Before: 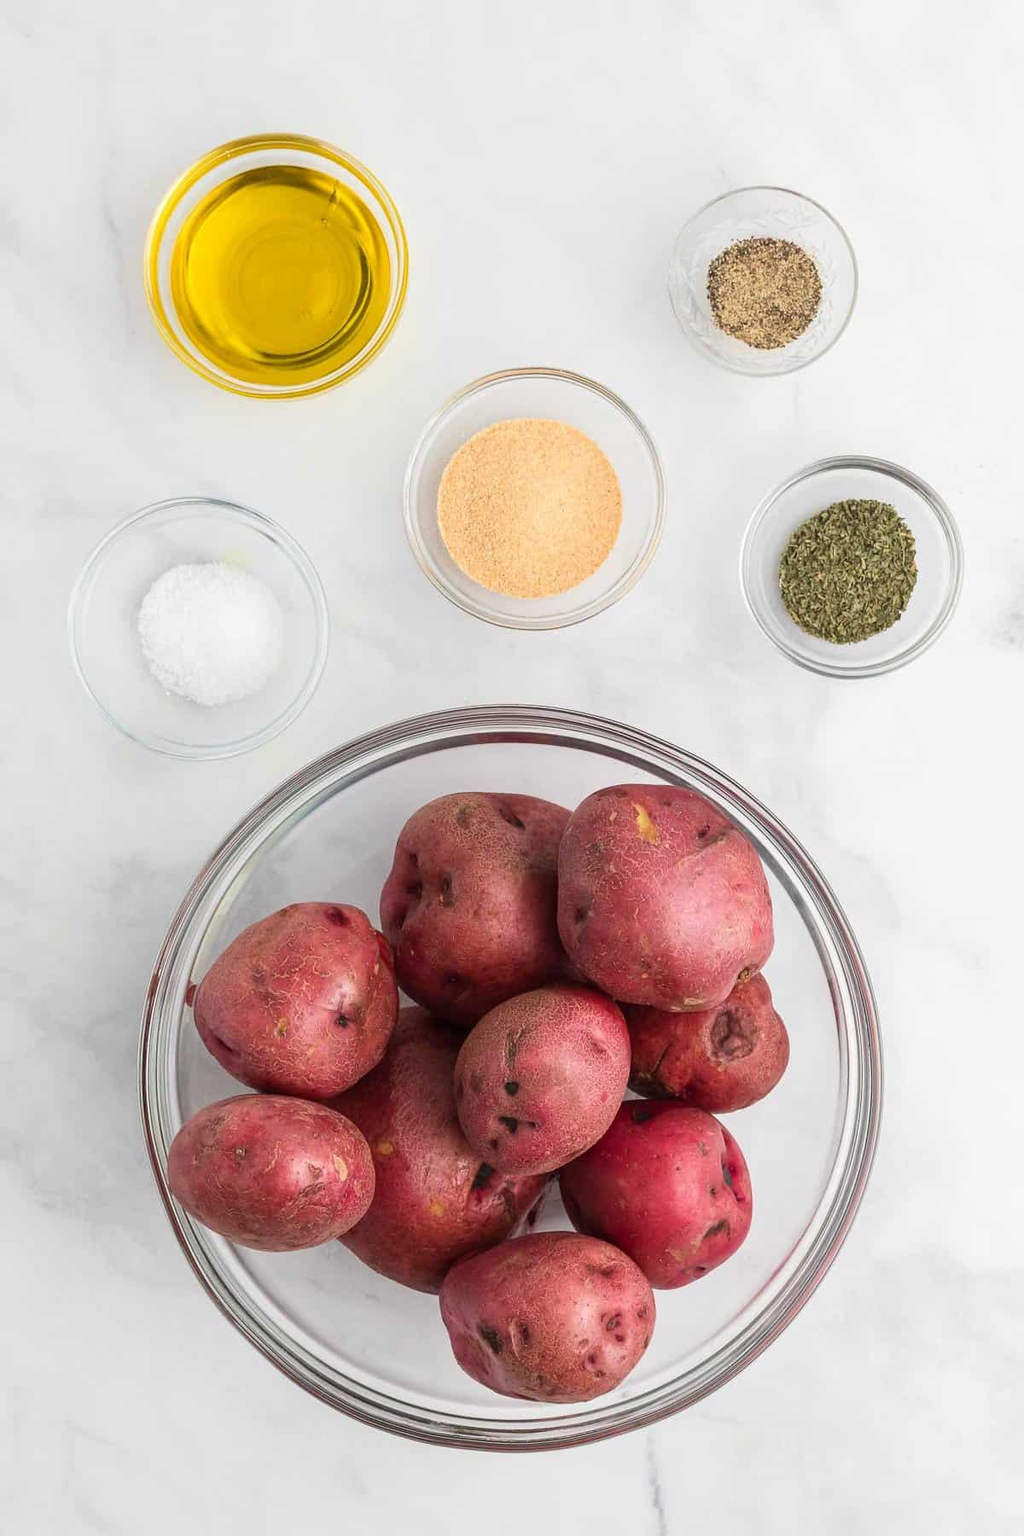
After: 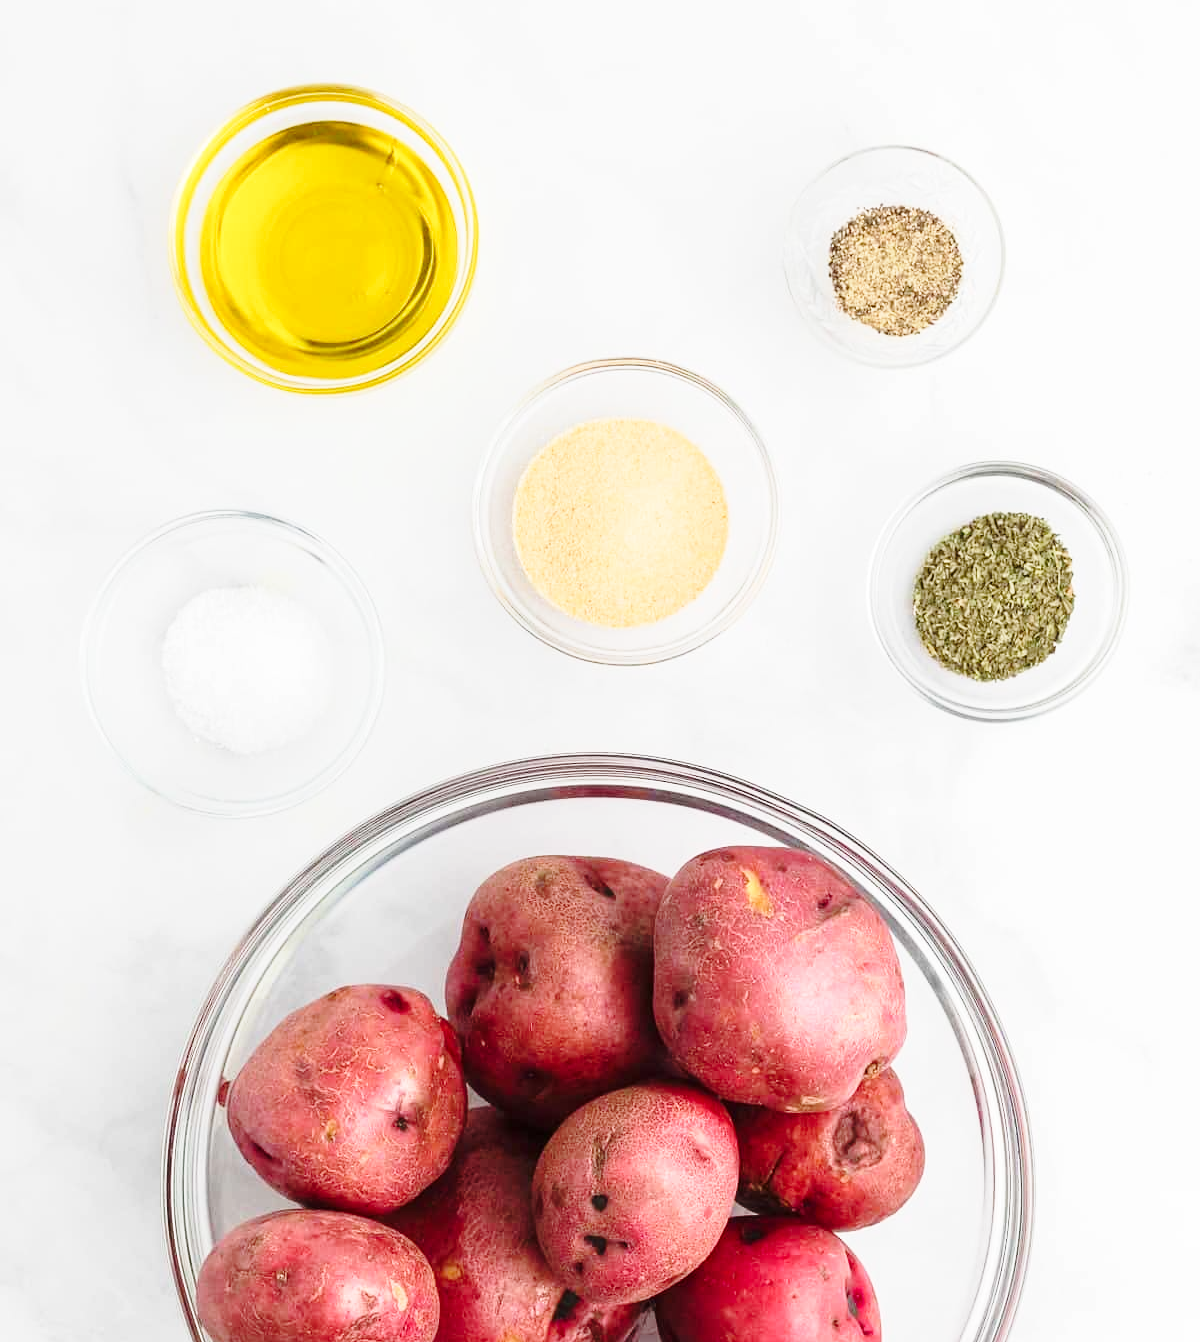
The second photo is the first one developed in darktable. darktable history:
base curve: curves: ch0 [(0, 0) (0.028, 0.03) (0.121, 0.232) (0.46, 0.748) (0.859, 0.968) (1, 1)], preserve colors none
crop: top 4.071%, bottom 21.346%
